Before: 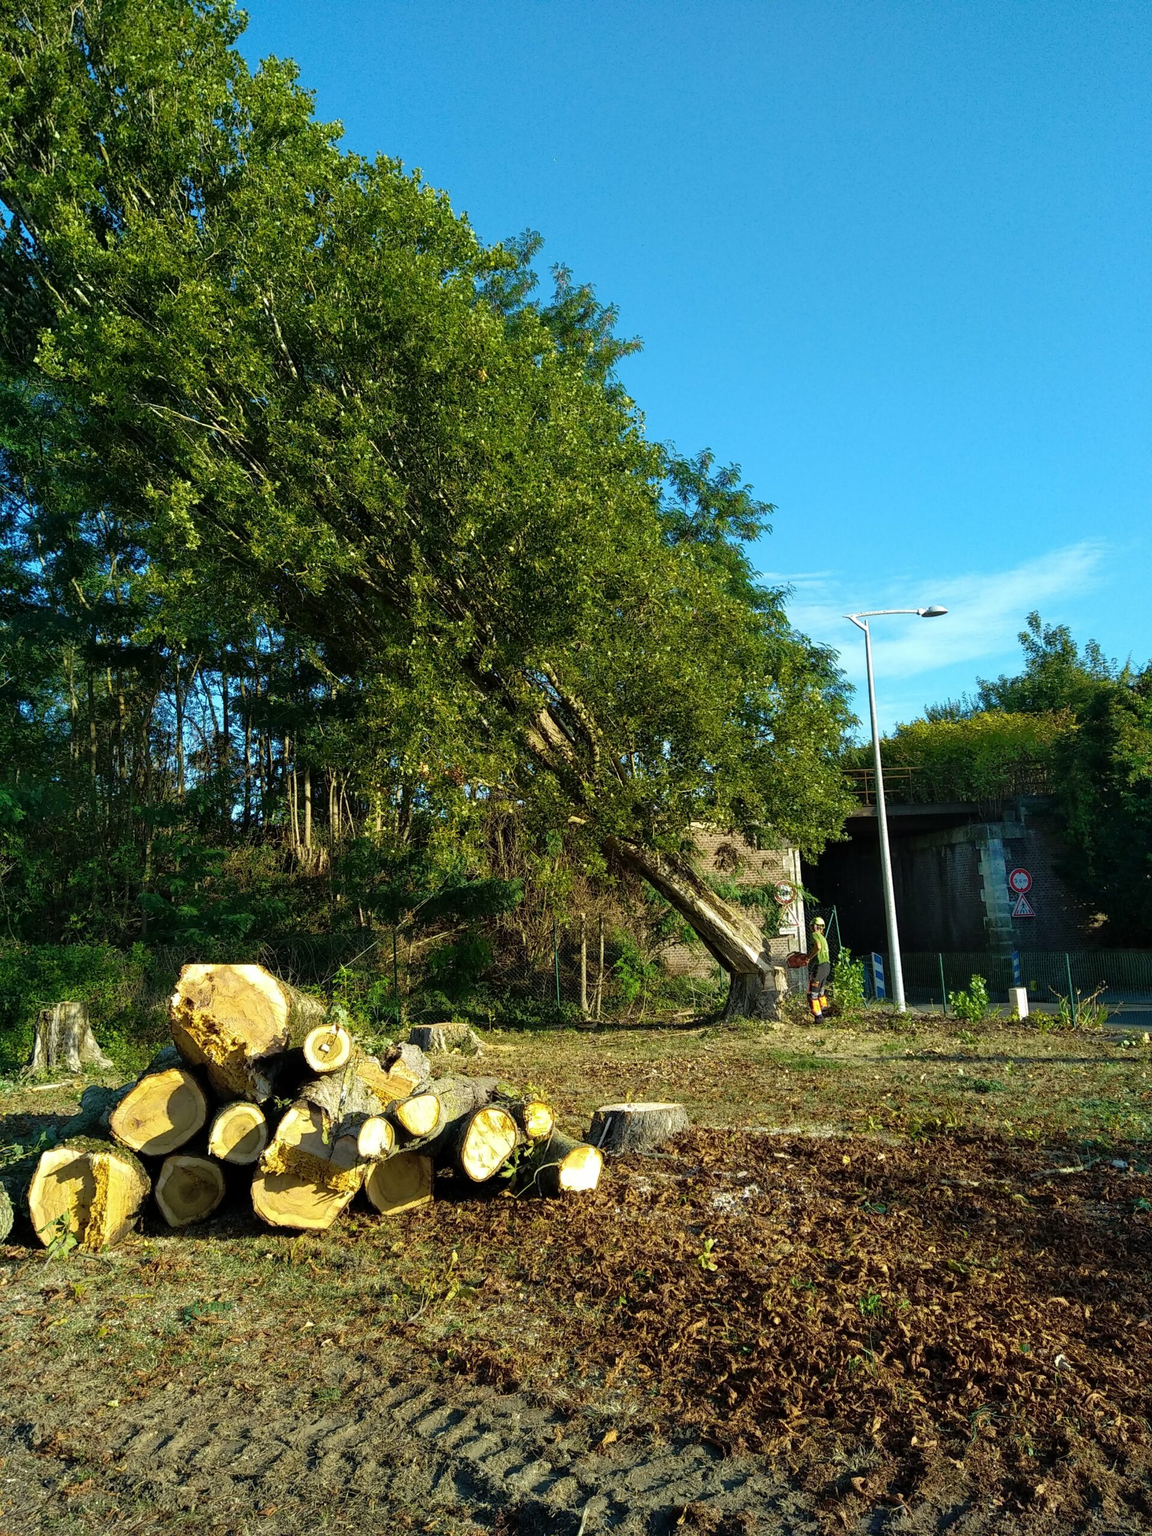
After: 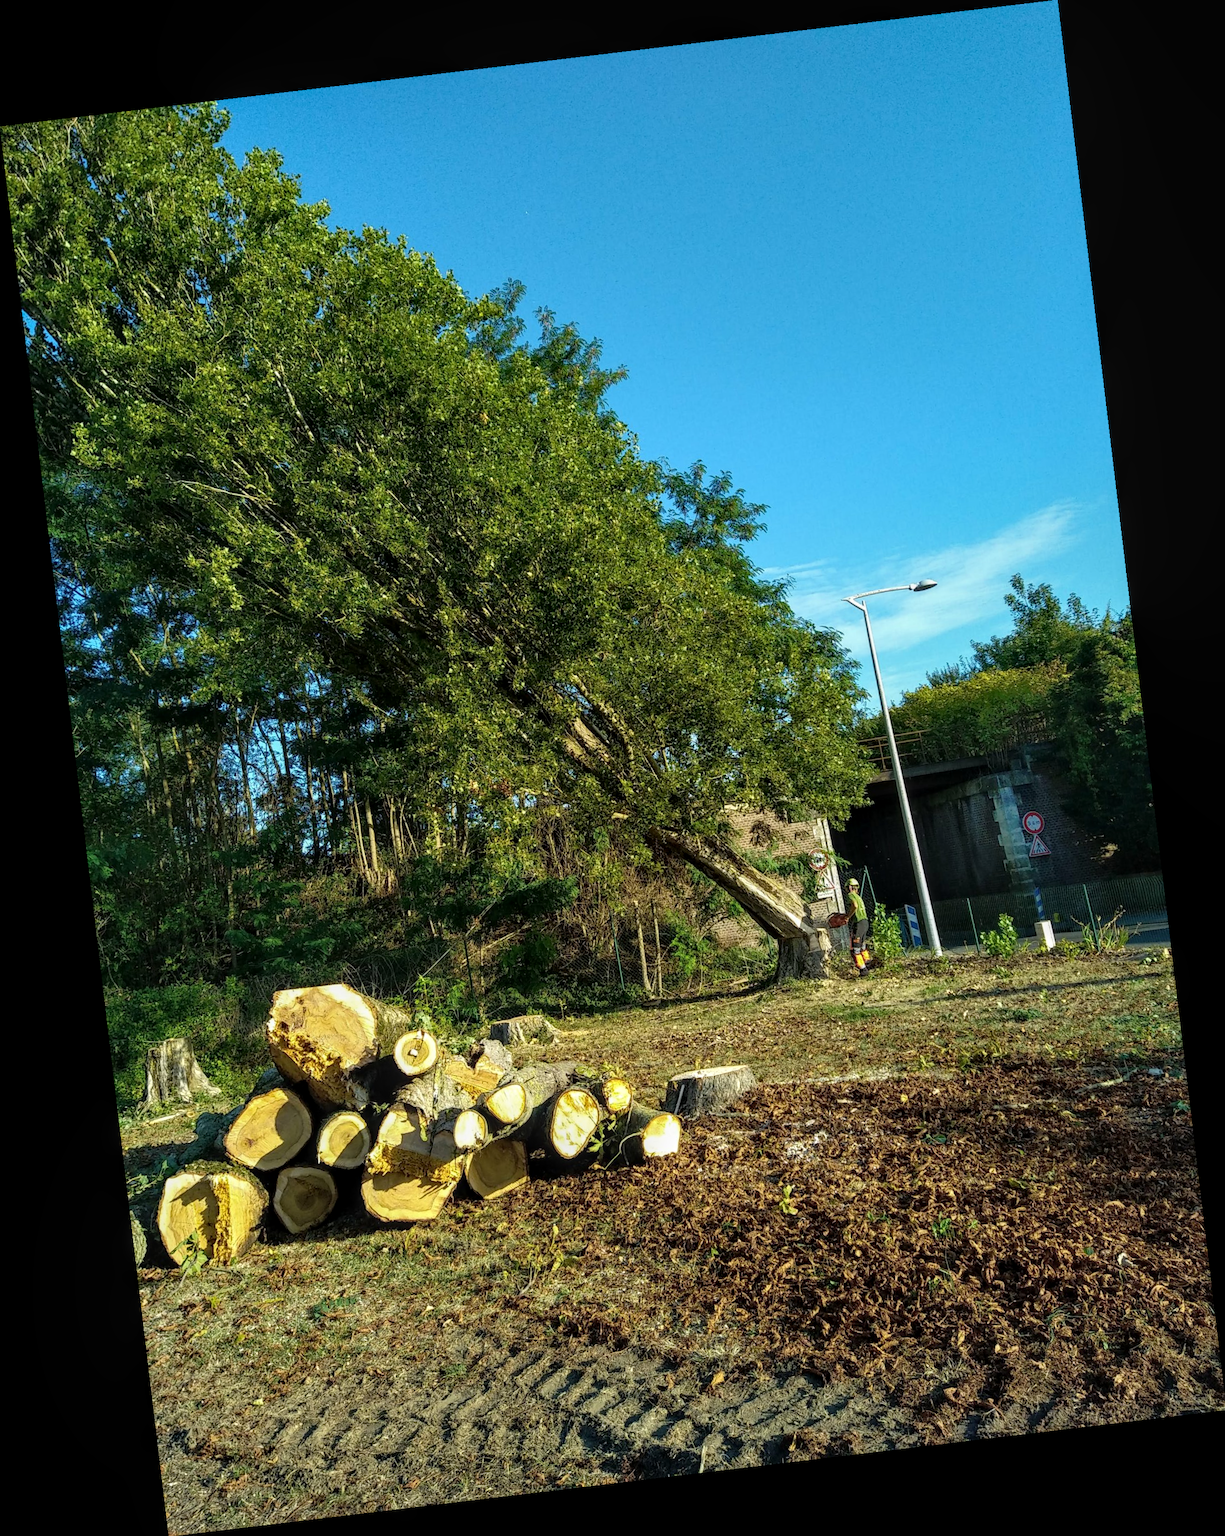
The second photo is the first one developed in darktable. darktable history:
local contrast: on, module defaults
rotate and perspective: rotation -6.83°, automatic cropping off
